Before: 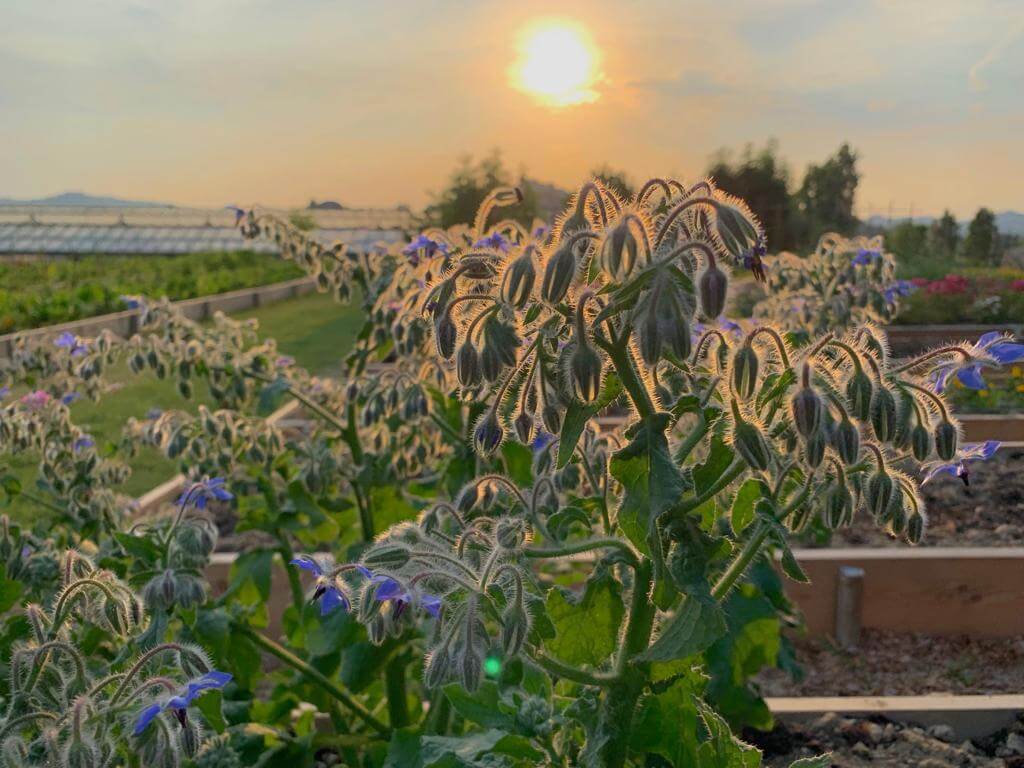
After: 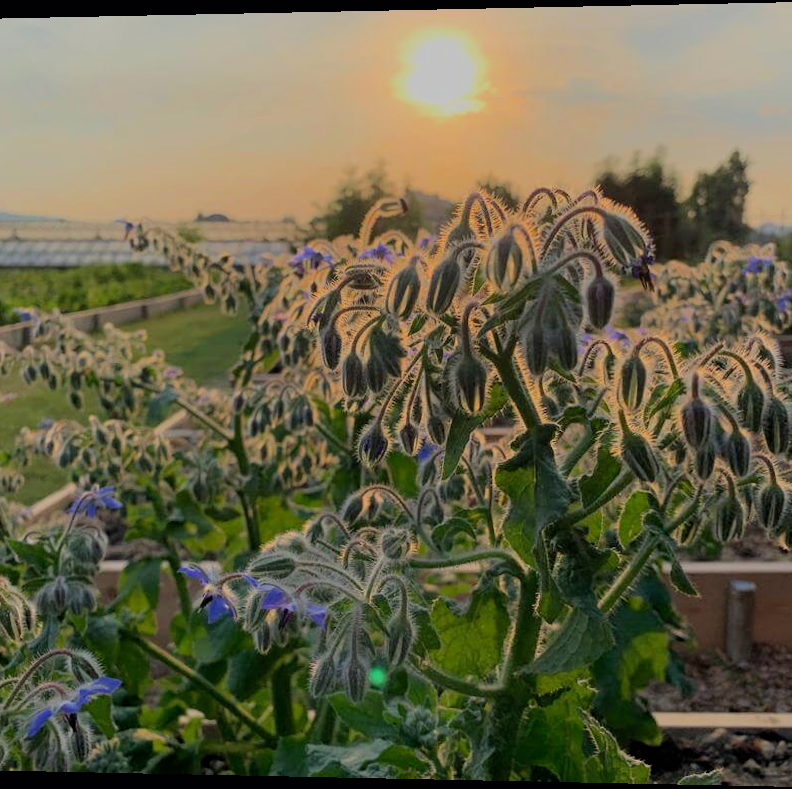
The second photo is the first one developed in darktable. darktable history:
filmic rgb: black relative exposure -7.15 EV, white relative exposure 5.36 EV, hardness 3.02, color science v6 (2022)
rotate and perspective: lens shift (horizontal) -0.055, automatic cropping off
crop: left 9.88%, right 12.664%
